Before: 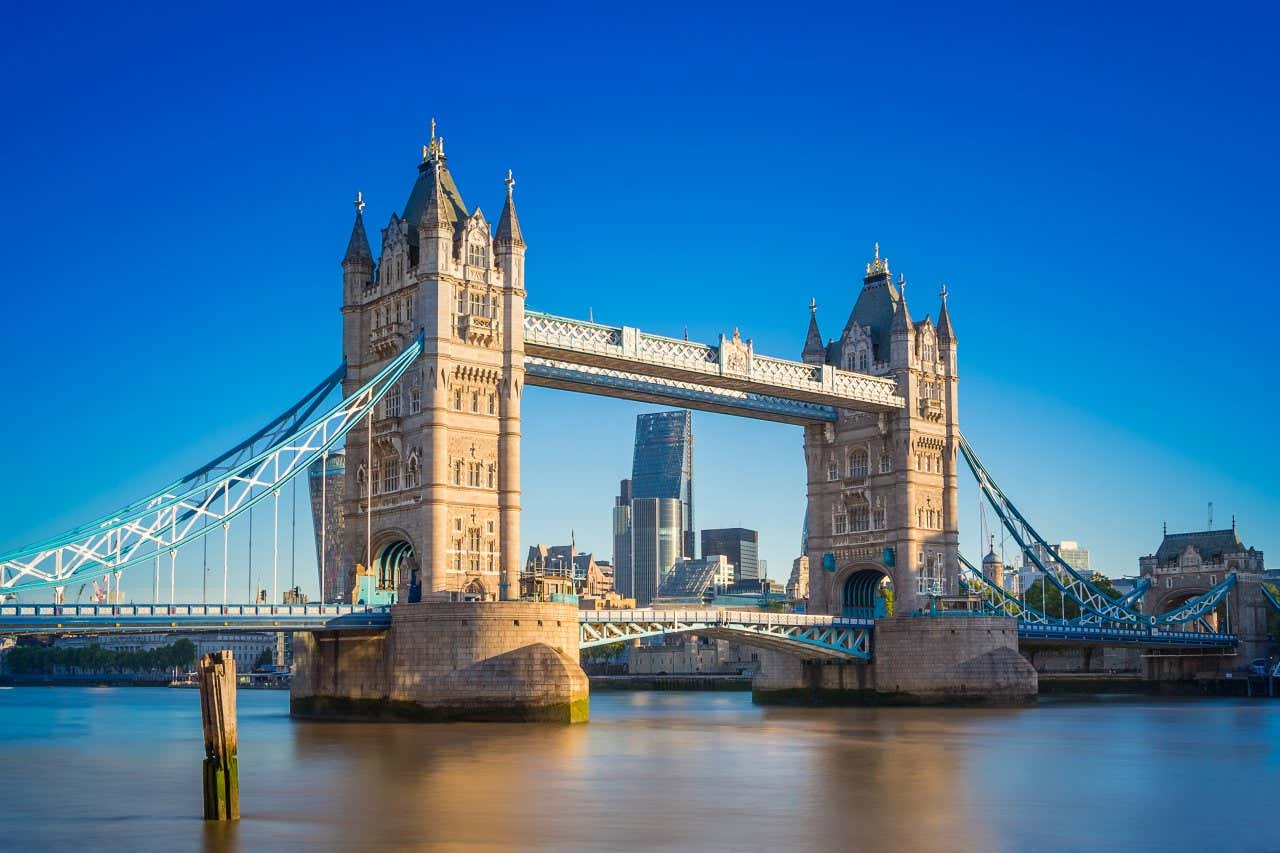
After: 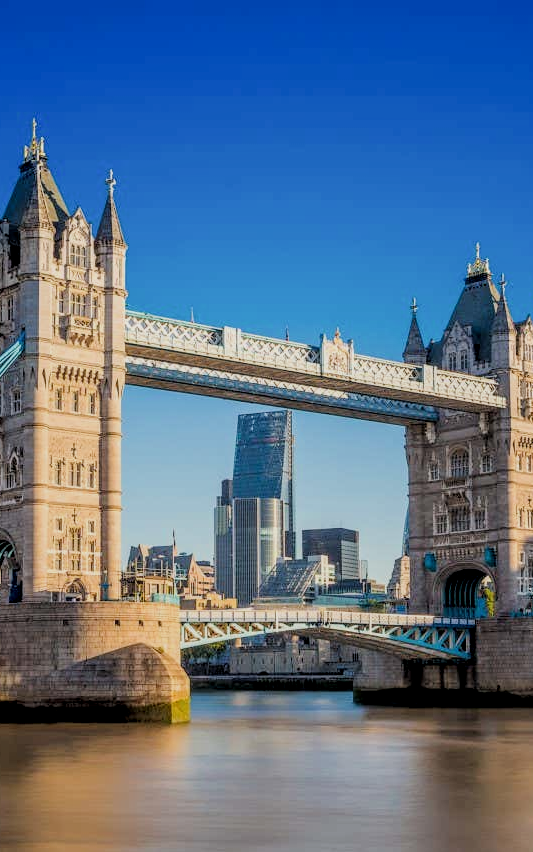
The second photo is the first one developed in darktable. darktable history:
local contrast: on, module defaults
crop: left 31.229%, right 27.105%
filmic rgb: black relative exposure -4.88 EV, hardness 2.82
